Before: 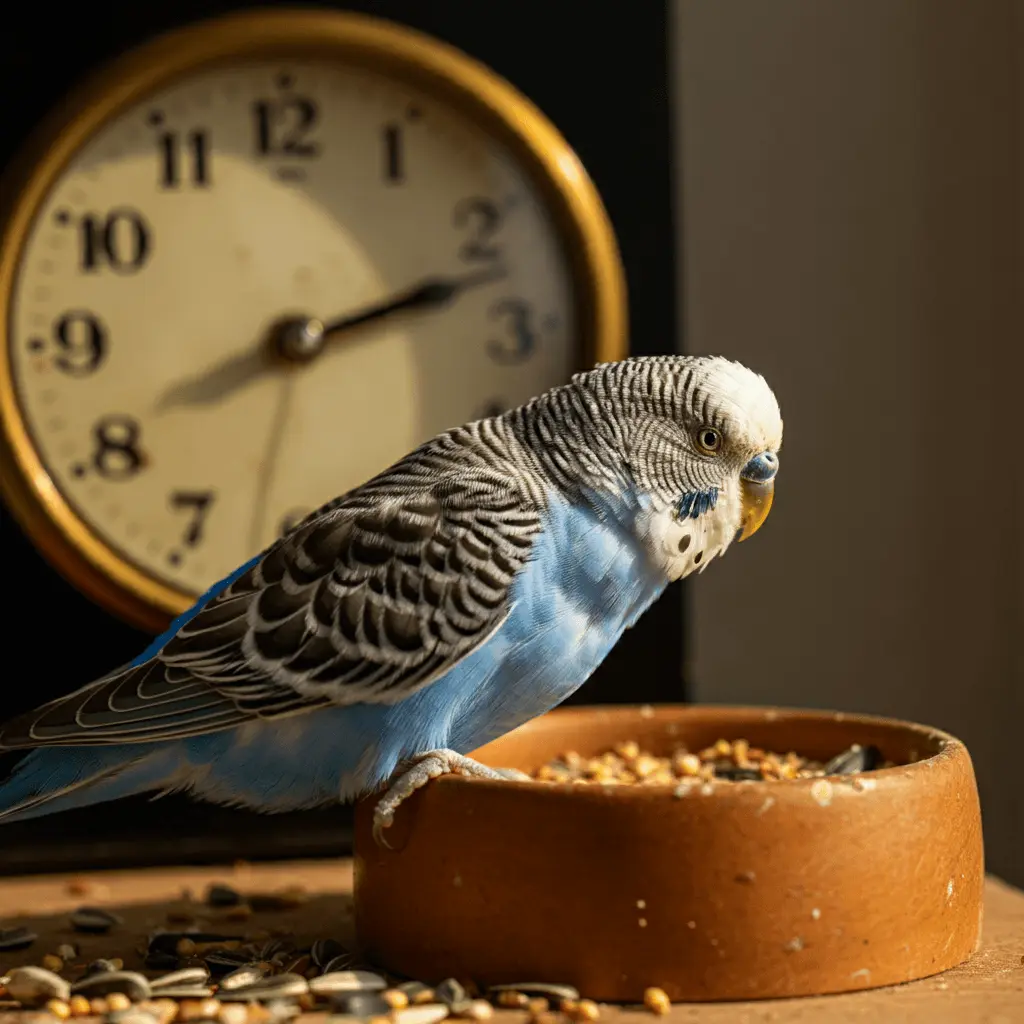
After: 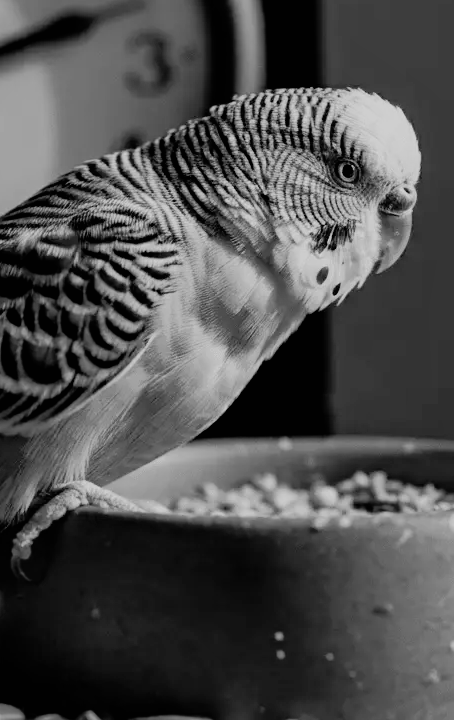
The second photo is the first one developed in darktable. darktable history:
crop: left 35.432%, top 26.233%, right 20.145%, bottom 3.432%
velvia: on, module defaults
filmic rgb: black relative exposure -5 EV, hardness 2.88, contrast 1.3, highlights saturation mix -30%
shadows and highlights: on, module defaults
monochrome: a 32, b 64, size 2.3
